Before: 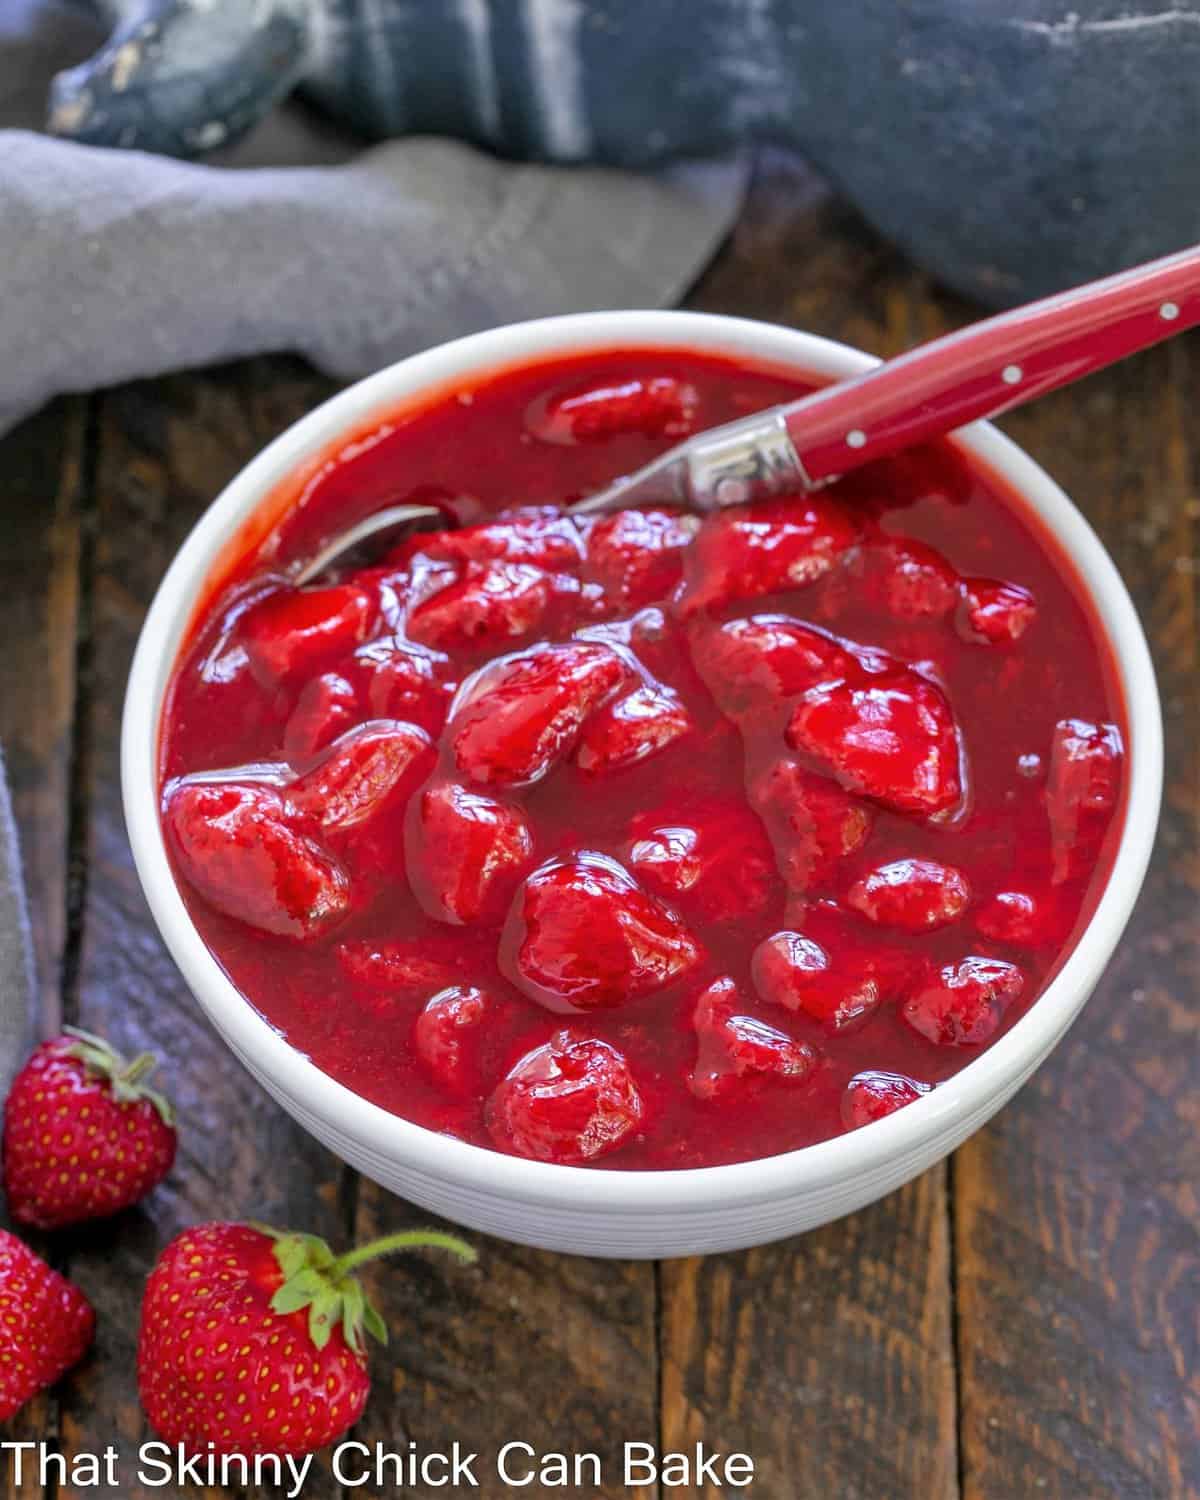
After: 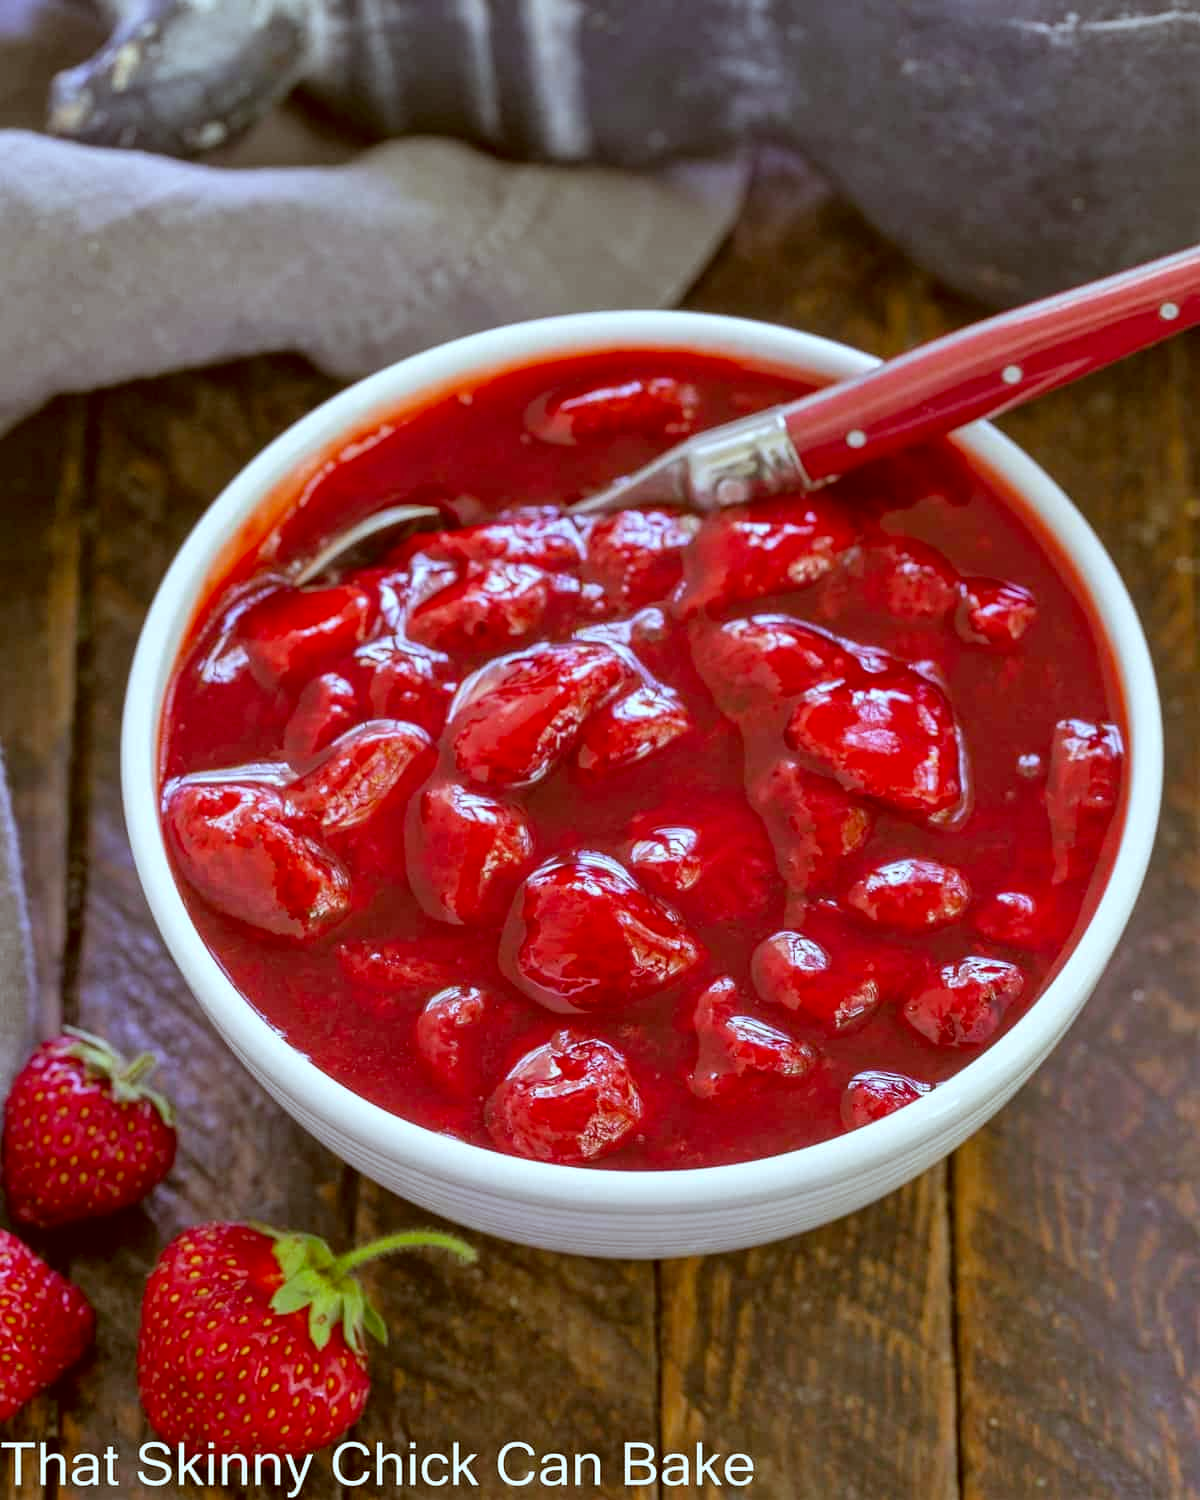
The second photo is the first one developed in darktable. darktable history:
white balance: red 0.926, green 1.003, blue 1.133
color correction: highlights a* -5.94, highlights b* 9.48, shadows a* 10.12, shadows b* 23.94
